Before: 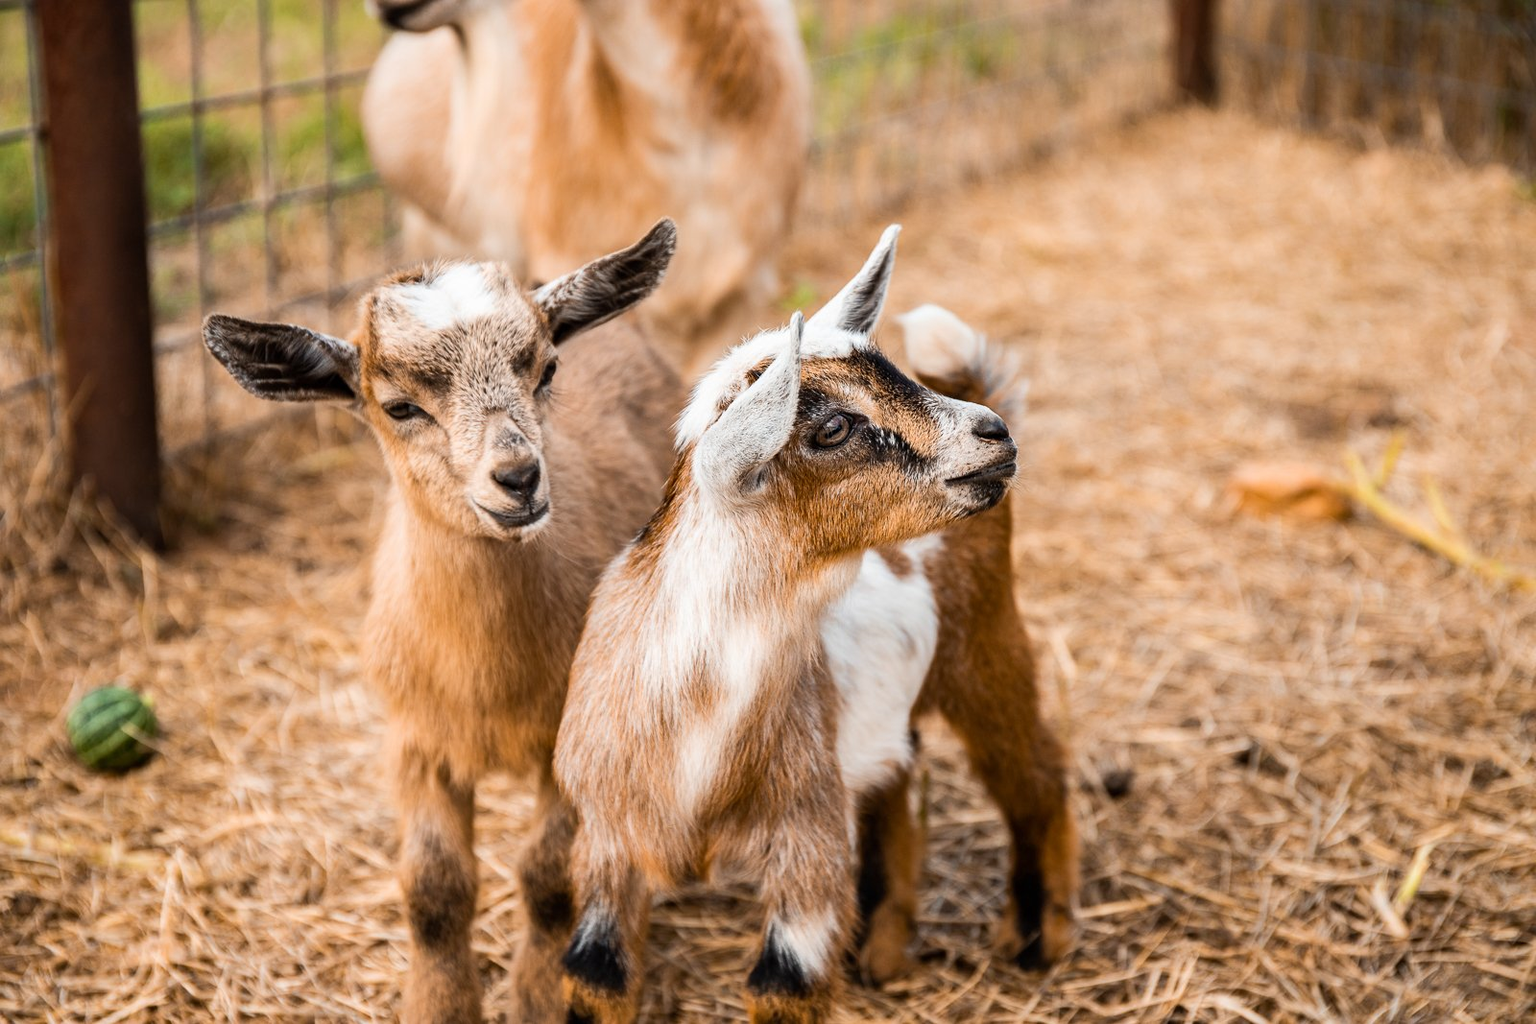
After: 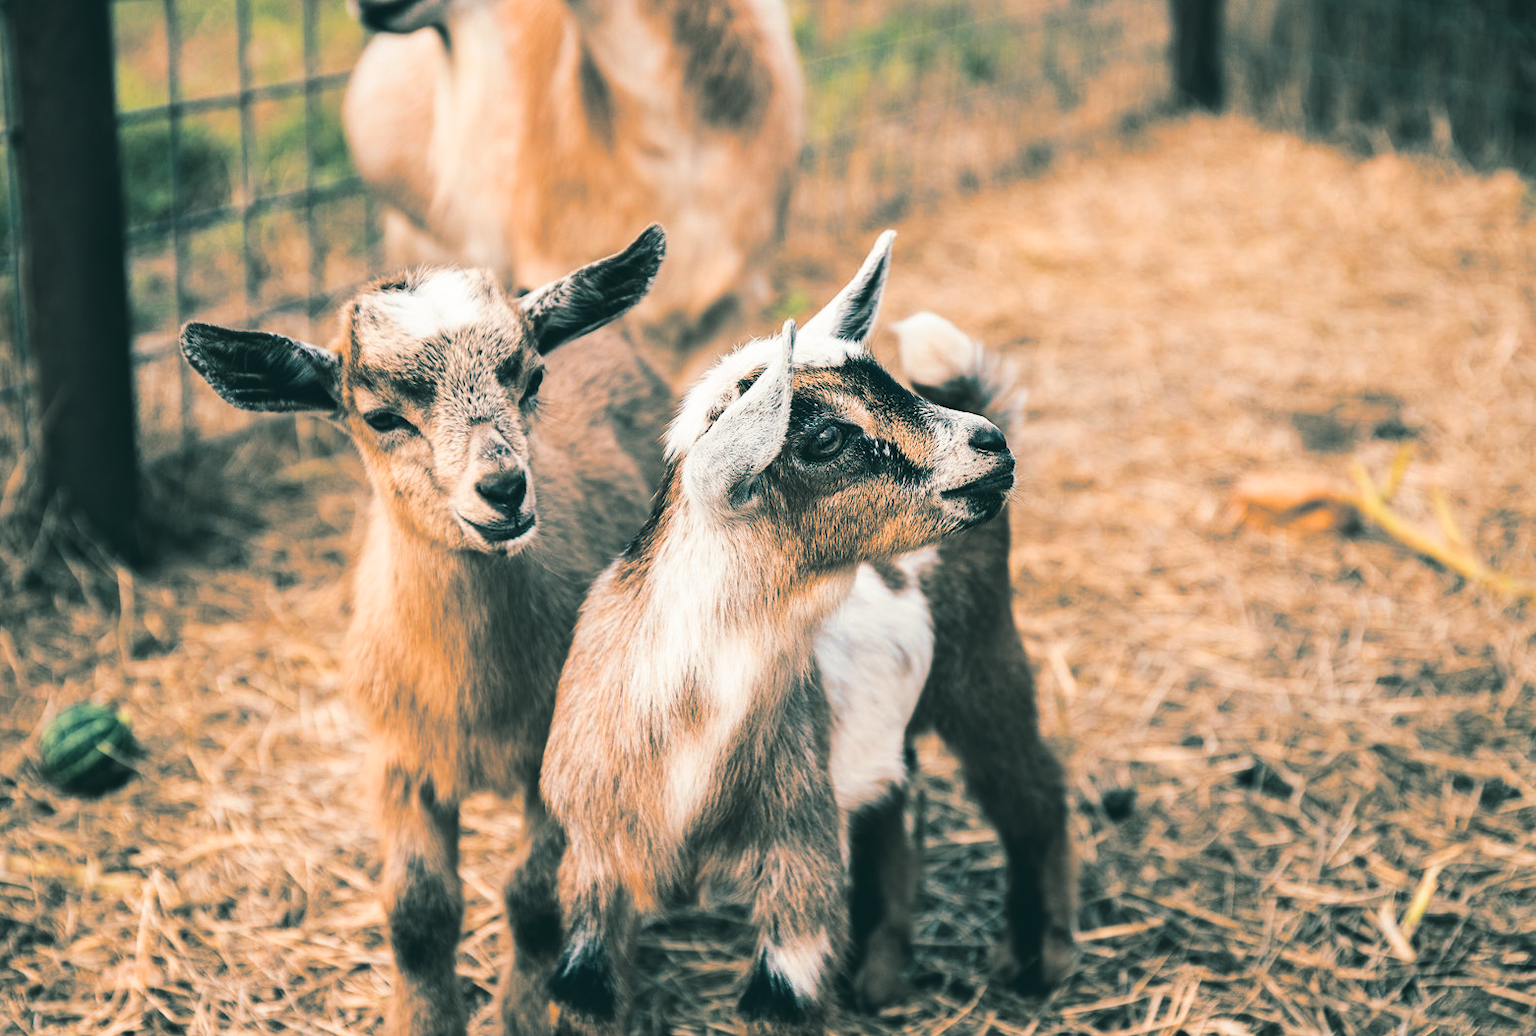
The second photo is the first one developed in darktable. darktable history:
crop and rotate: left 1.774%, right 0.633%, bottom 1.28%
split-toning: shadows › hue 186.43°, highlights › hue 49.29°, compress 30.29%
exposure: black level correction -0.028, compensate highlight preservation false
contrast brightness saturation: contrast 0.2, brightness -0.11, saturation 0.1
